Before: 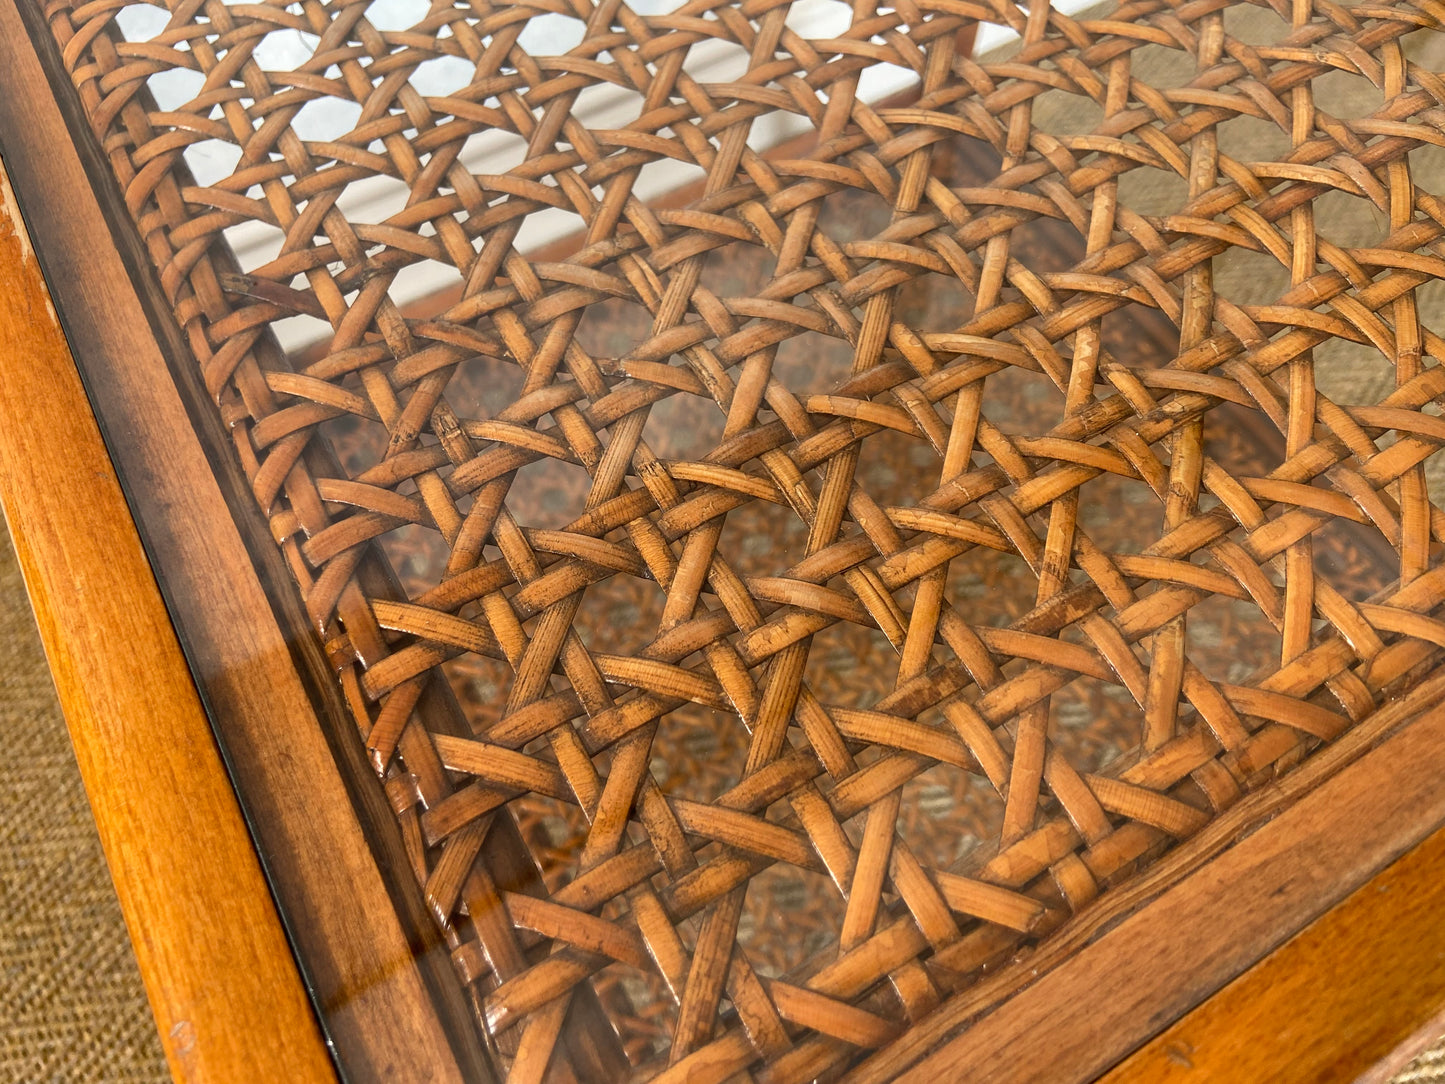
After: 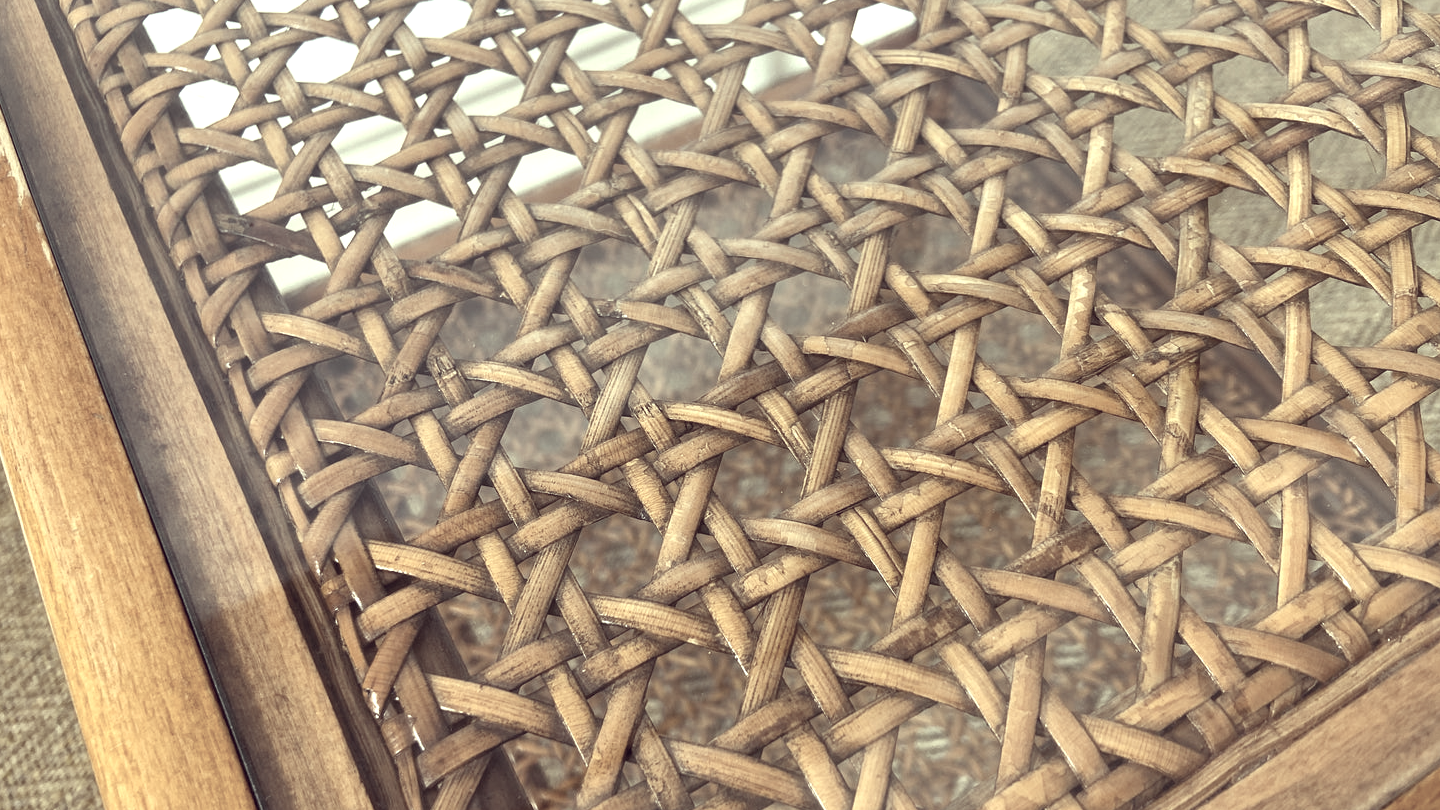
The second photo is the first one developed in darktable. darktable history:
crop: left 0.33%, top 5.489%, bottom 19.769%
shadows and highlights: shadows 29.62, highlights -30.42, highlights color adjustment 0.723%, low approximation 0.01, soften with gaussian
exposure: black level correction 0, exposure 0.693 EV, compensate highlight preservation false
color correction: highlights a* -20.33, highlights b* 21.04, shadows a* 19.4, shadows b* -20.13, saturation 0.381
